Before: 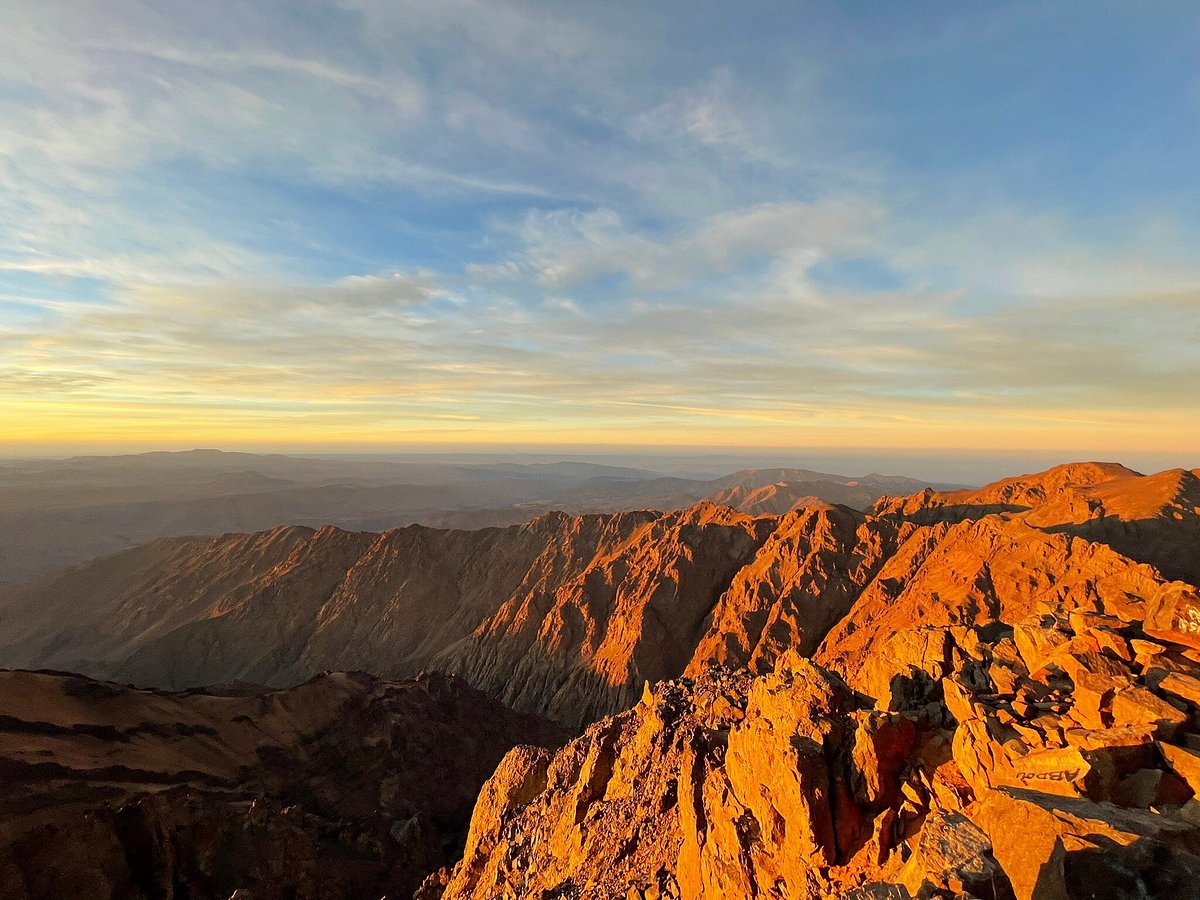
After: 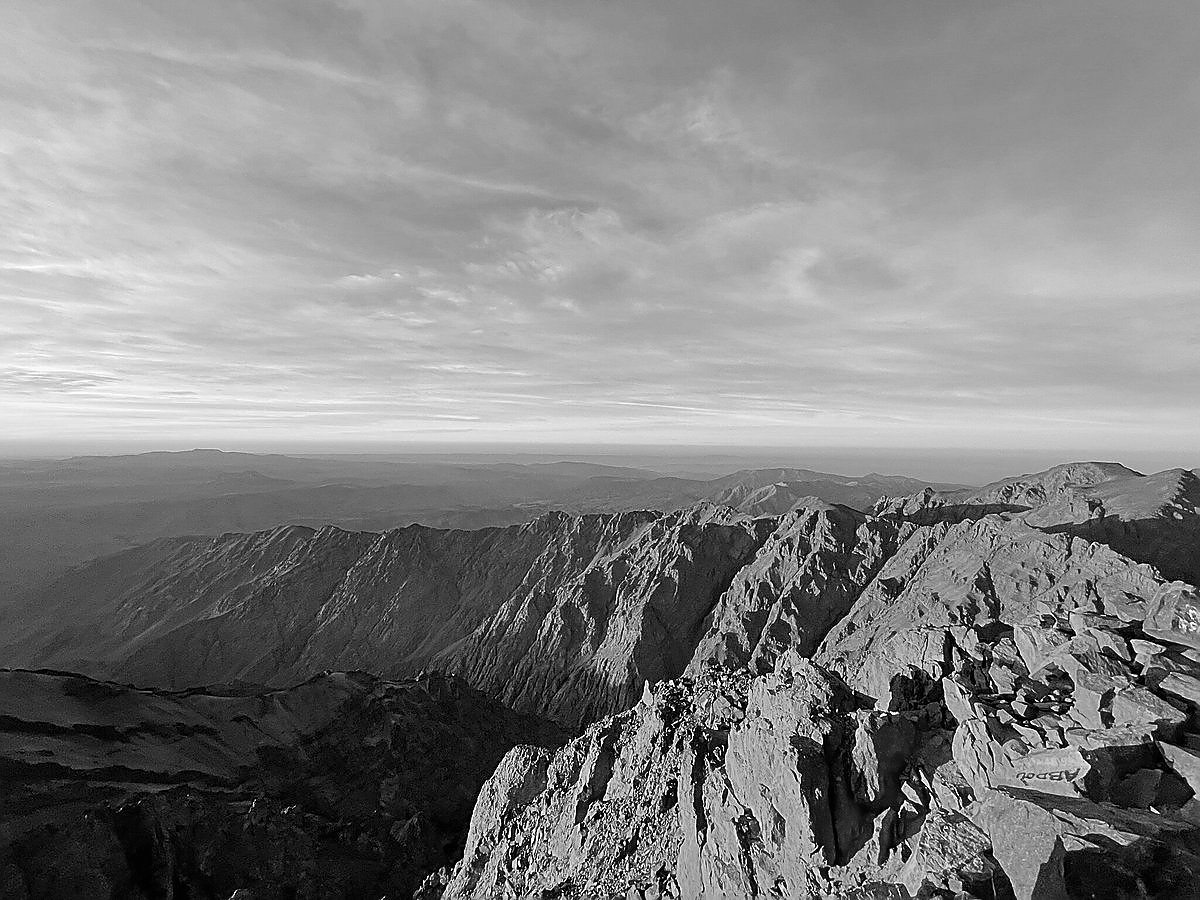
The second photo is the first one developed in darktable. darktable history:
sharpen: radius 1.4, amount 1.25, threshold 0.7
rgb levels: mode RGB, independent channels, levels [[0, 0.474, 1], [0, 0.5, 1], [0, 0.5, 1]]
monochrome: on, module defaults
